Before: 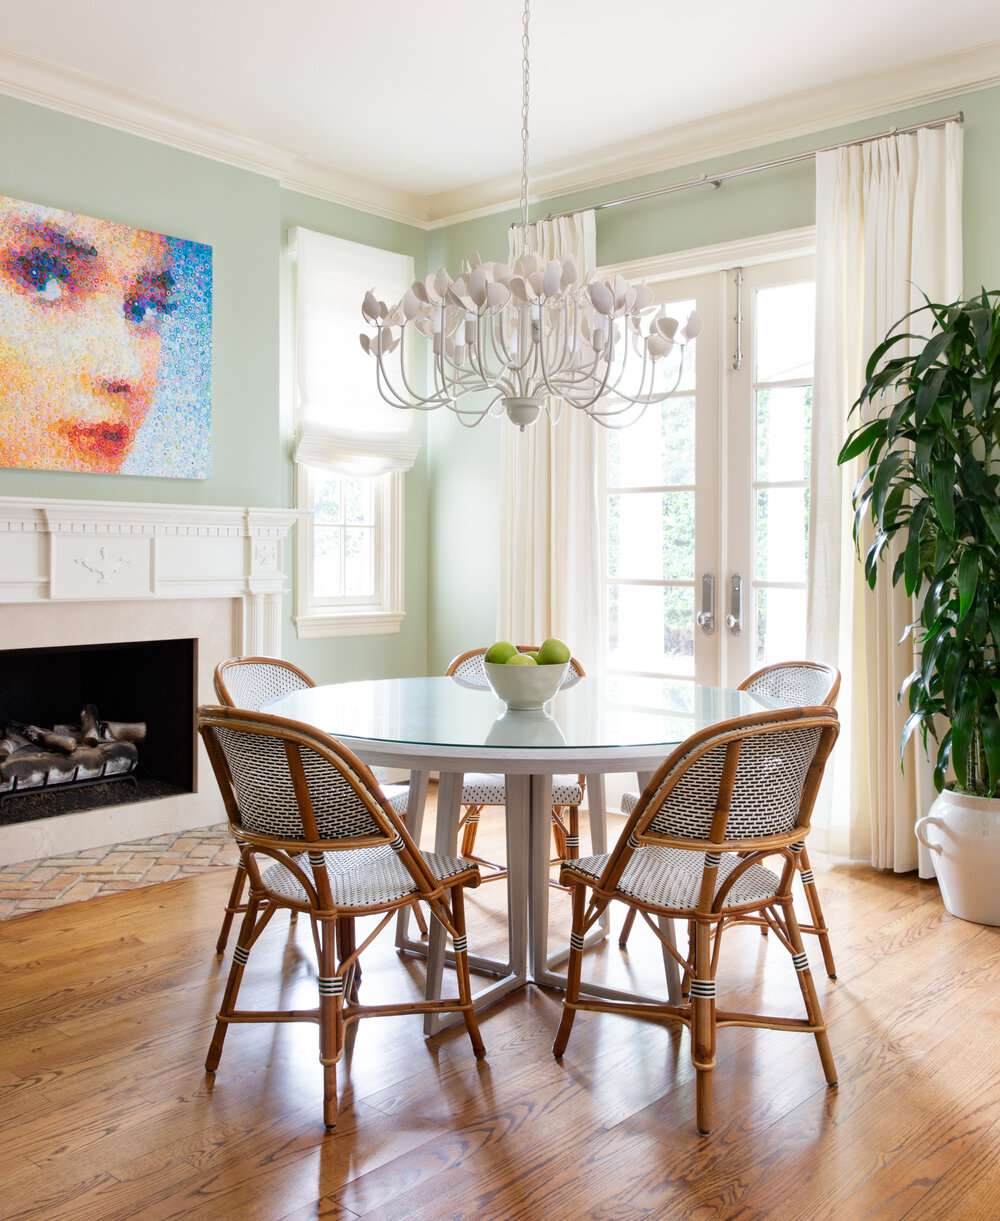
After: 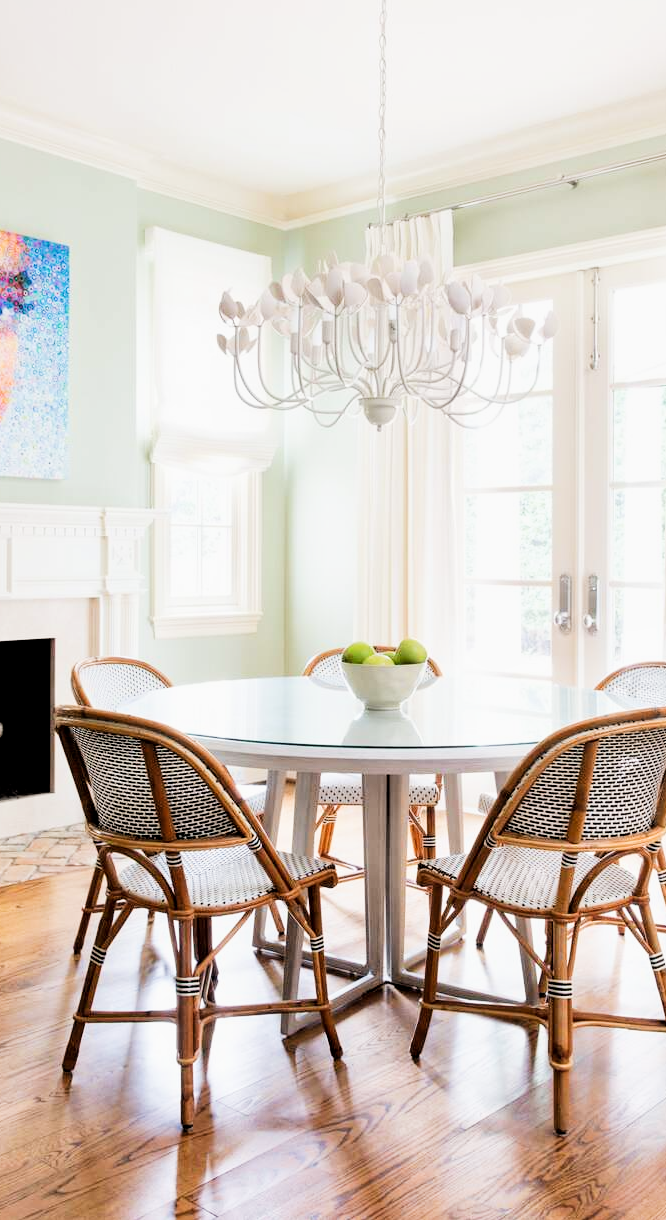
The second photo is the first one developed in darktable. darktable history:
exposure: black level correction 0, exposure 0.691 EV, compensate highlight preservation false
filmic rgb: black relative exposure -5.1 EV, white relative exposure 4 EV, hardness 2.9, contrast 1.401, highlights saturation mix -29.58%
local contrast: highlights 101%, shadows 99%, detail 119%, midtone range 0.2
crop and rotate: left 14.396%, right 18.96%
